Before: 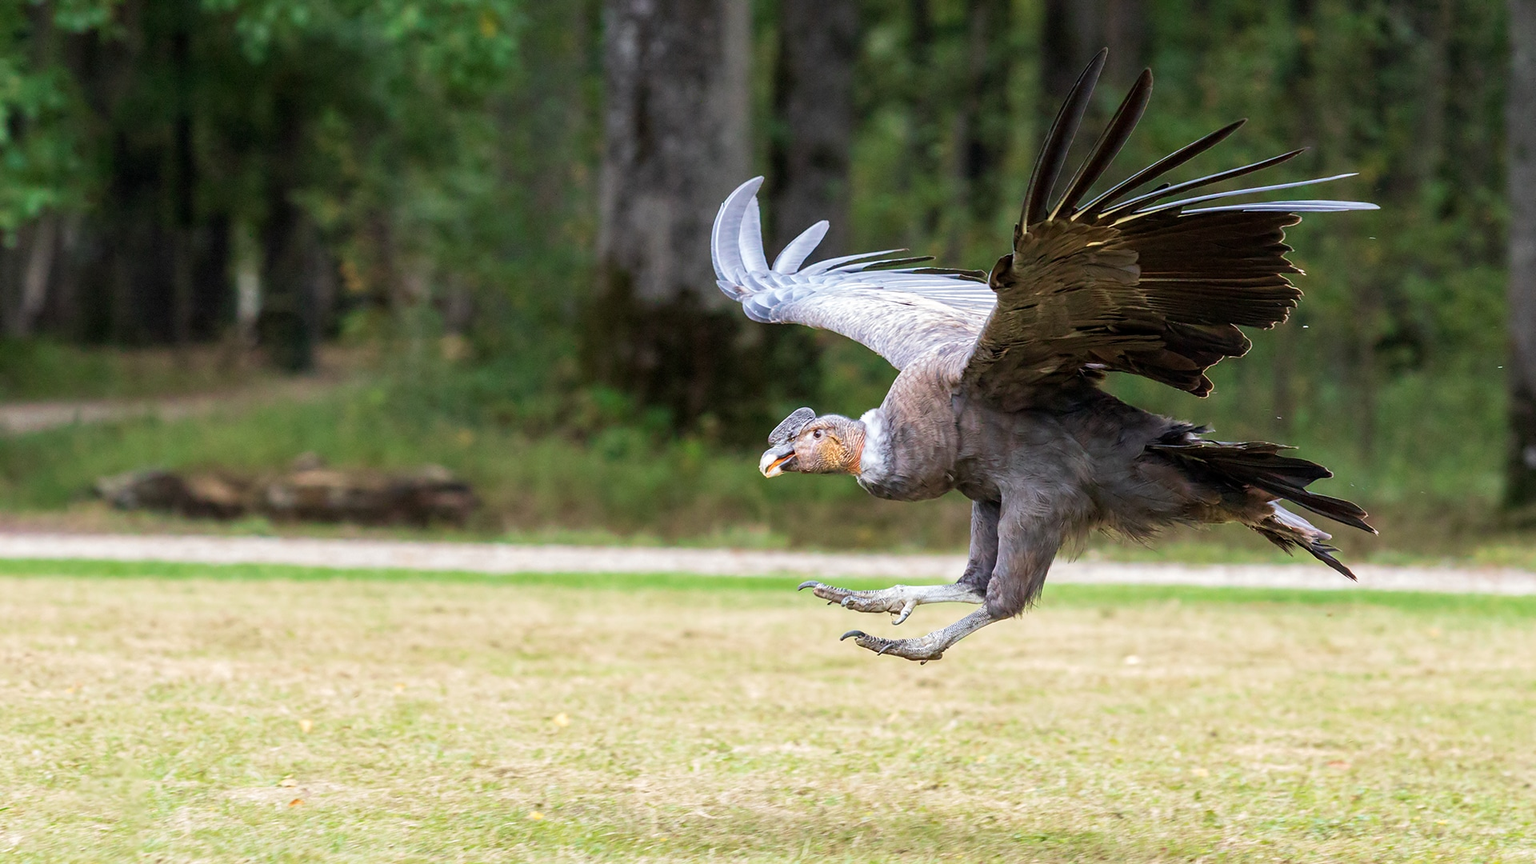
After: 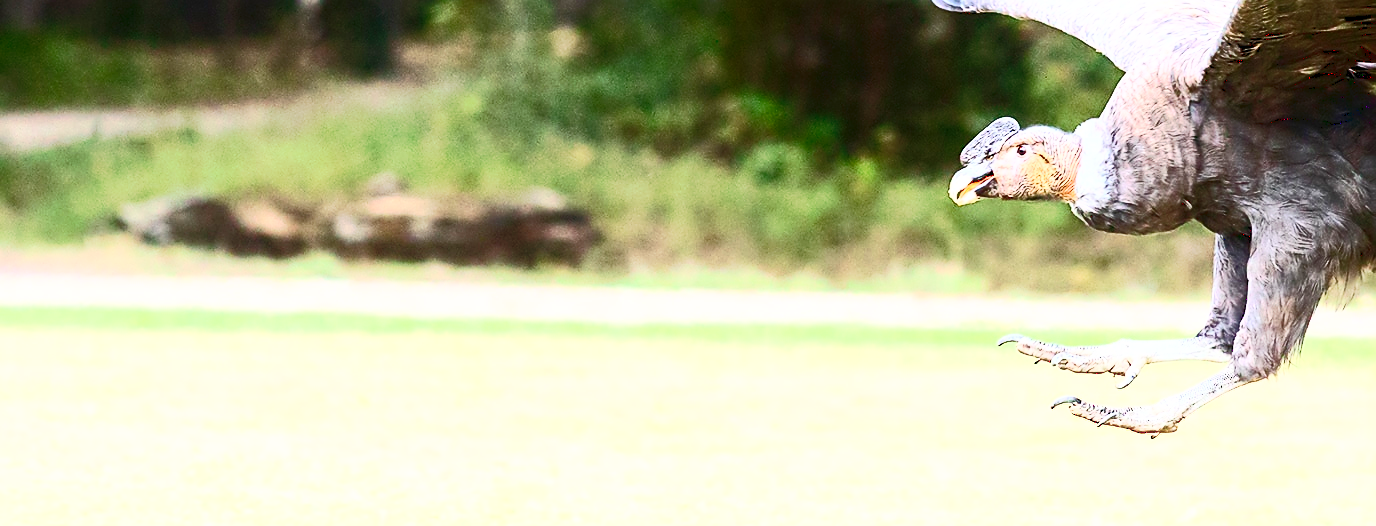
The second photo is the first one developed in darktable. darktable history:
crop: top 36.298%, right 28.288%, bottom 14.988%
sharpen: on, module defaults
tone curve: curves: ch0 [(0.003, 0) (0.066, 0.017) (0.163, 0.09) (0.264, 0.238) (0.395, 0.421) (0.517, 0.56) (0.688, 0.743) (0.791, 0.814) (1, 1)]; ch1 [(0, 0) (0.164, 0.115) (0.337, 0.332) (0.39, 0.398) (0.464, 0.461) (0.501, 0.5) (0.507, 0.503) (0.534, 0.537) (0.577, 0.59) (0.652, 0.681) (0.733, 0.749) (0.811, 0.796) (1, 1)]; ch2 [(0, 0) (0.337, 0.382) (0.464, 0.476) (0.501, 0.502) (0.527, 0.54) (0.551, 0.565) (0.6, 0.59) (0.687, 0.675) (1, 1)], preserve colors none
shadows and highlights: shadows -38.48, highlights 63.59, soften with gaussian
base curve: curves: ch0 [(0, 0.015) (0.085, 0.116) (0.134, 0.298) (0.19, 0.545) (0.296, 0.764) (0.599, 0.982) (1, 1)]
